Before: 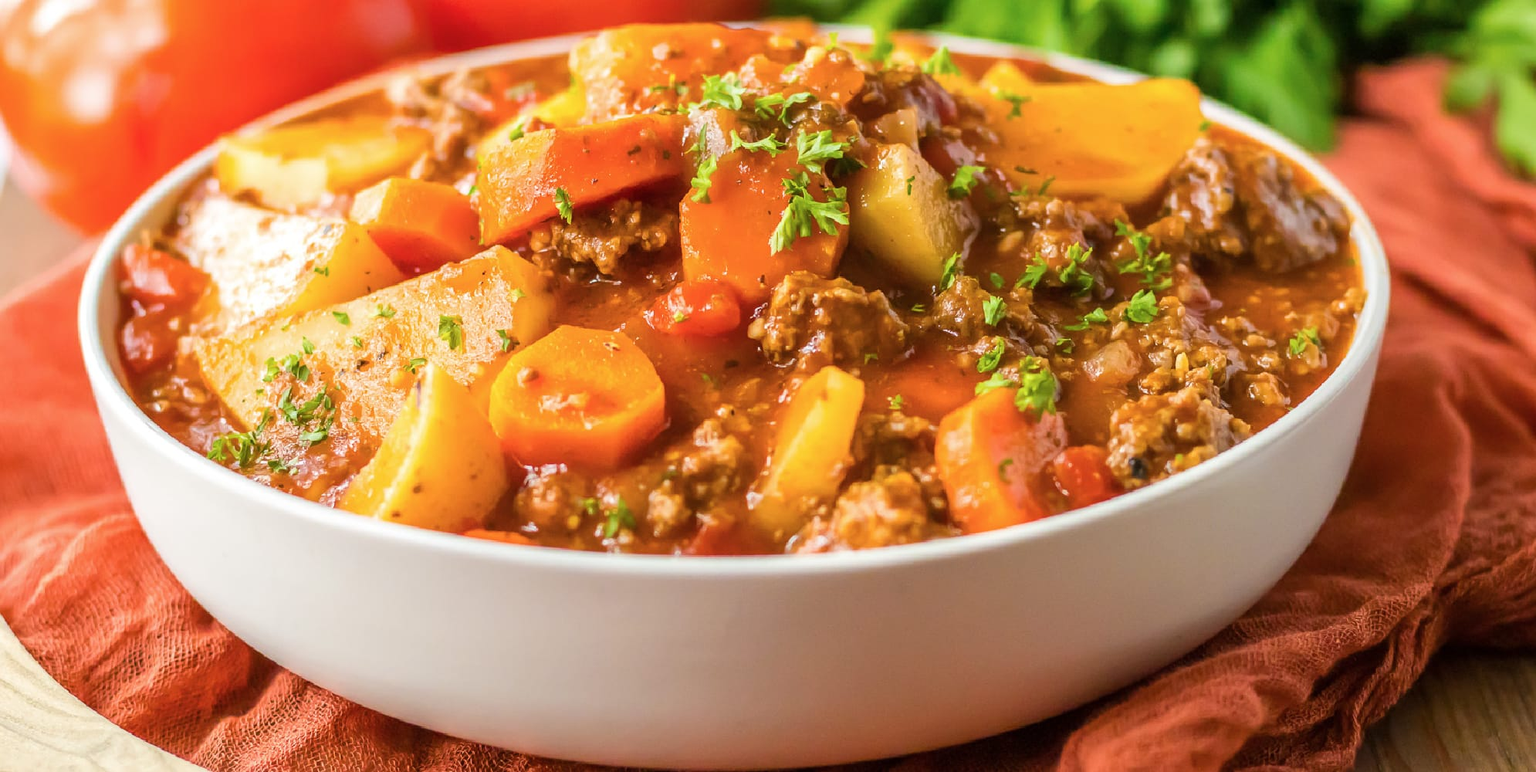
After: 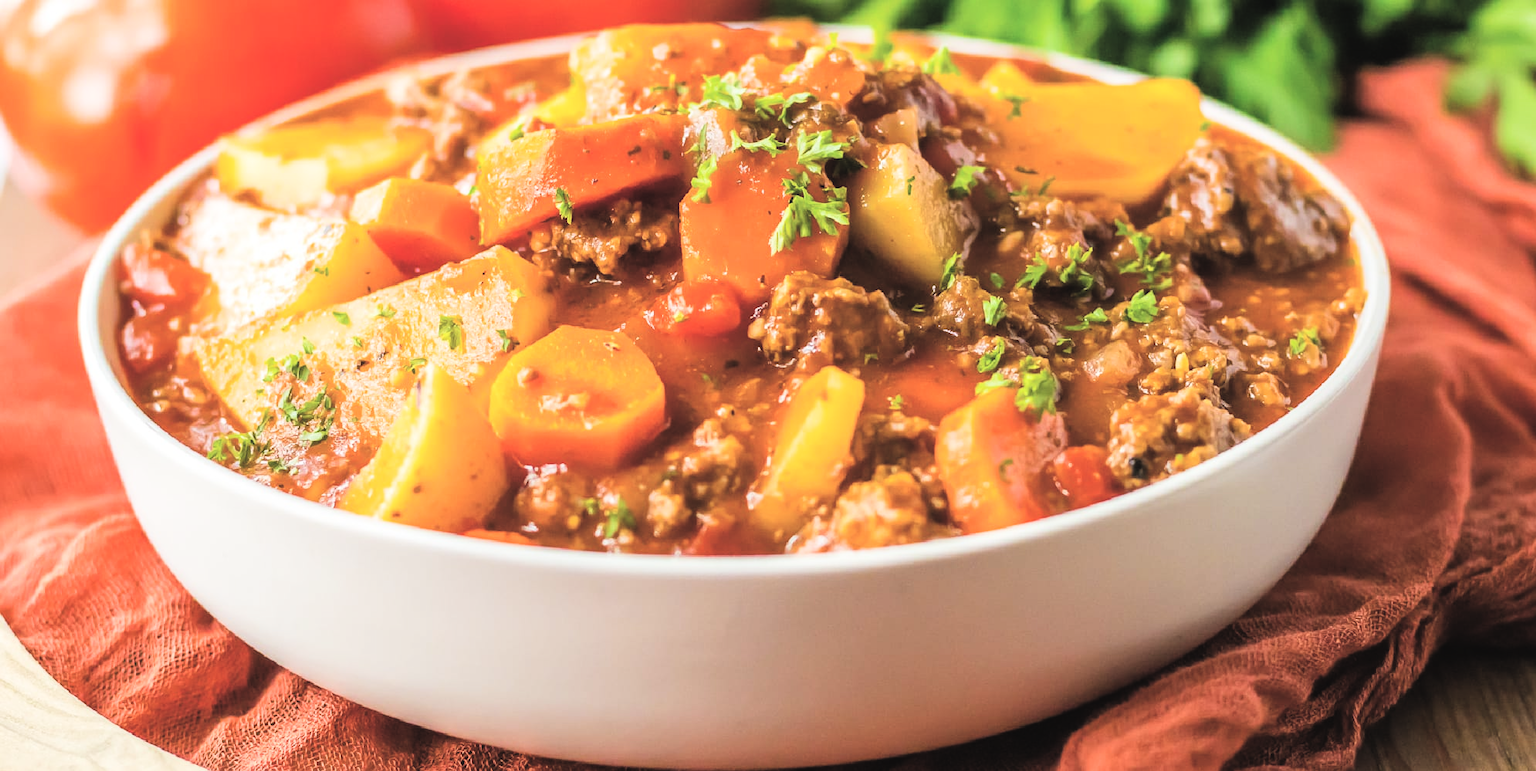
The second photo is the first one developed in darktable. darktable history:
exposure: black level correction -0.028, compensate highlight preservation false
filmic rgb: black relative exposure -5 EV, white relative exposure 3.98 EV, hardness 2.89, contrast 1.402, highlights saturation mix -28.62%
levels: mode automatic, levels [0, 0.435, 0.917]
